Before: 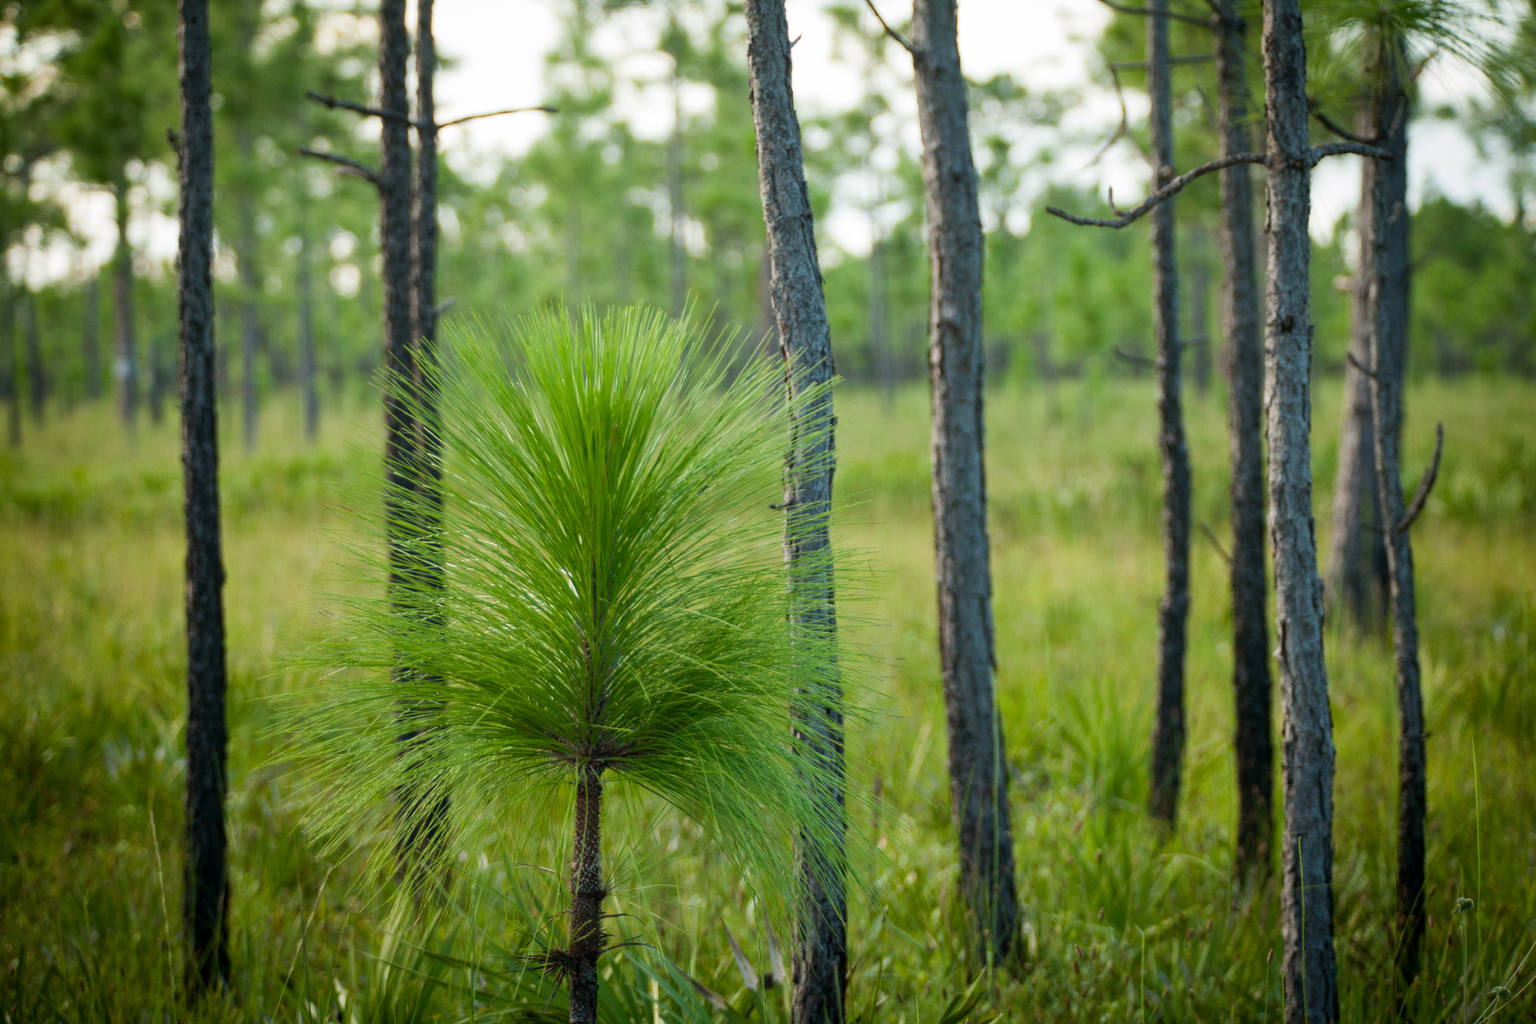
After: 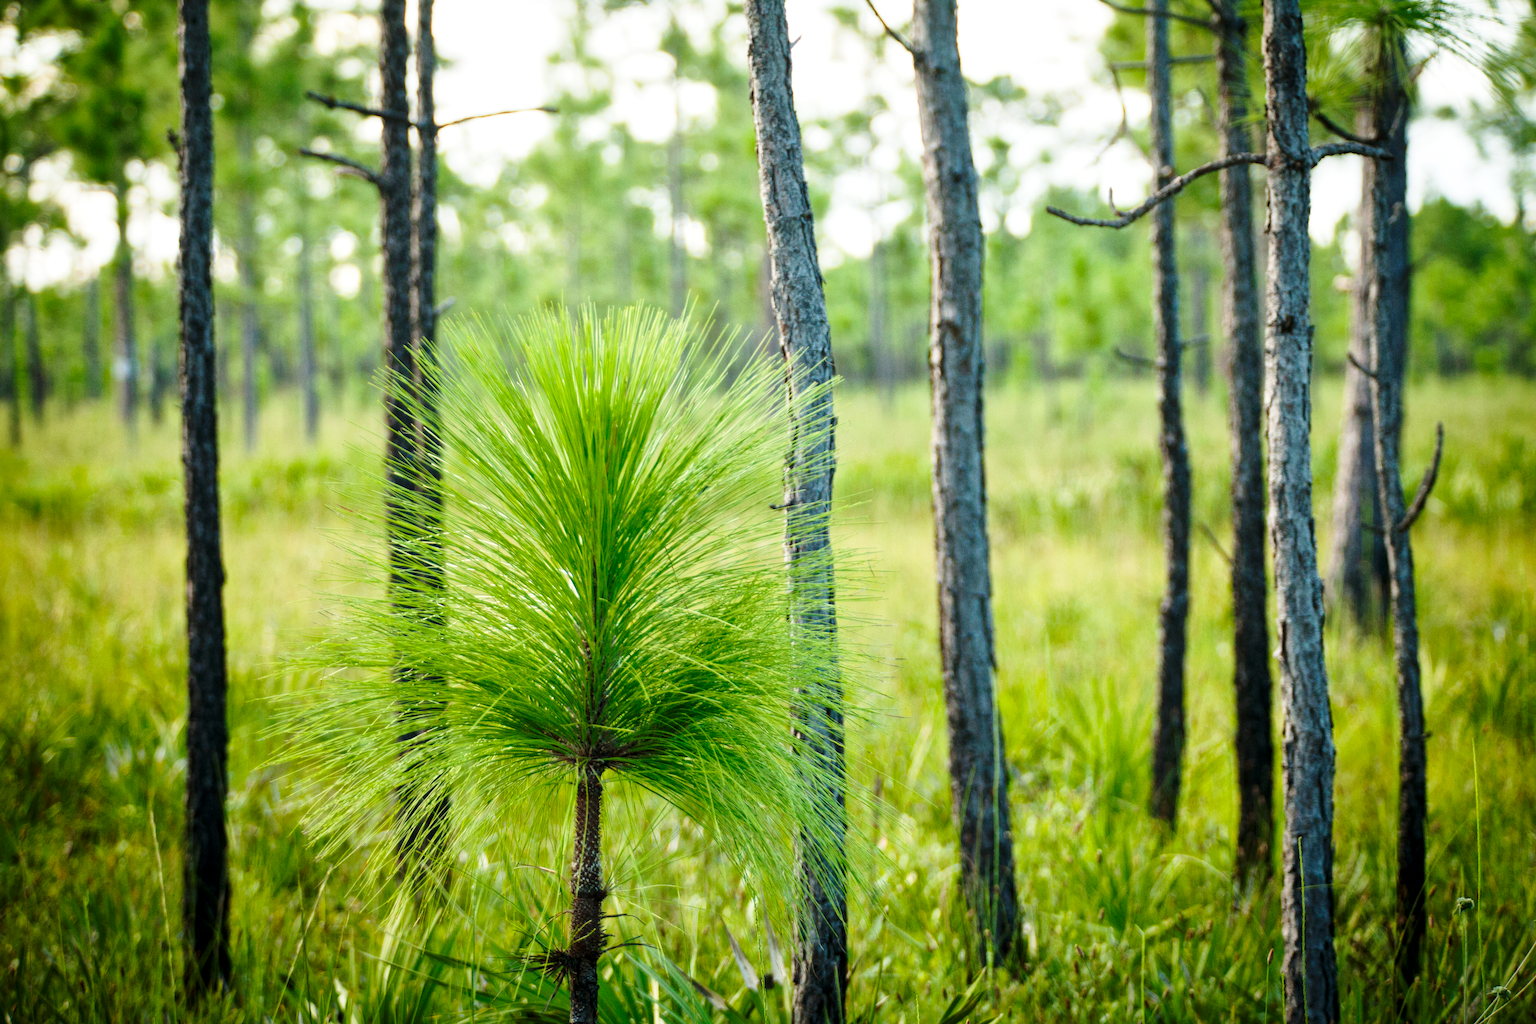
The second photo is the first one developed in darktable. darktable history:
base curve: curves: ch0 [(0, 0) (0.028, 0.03) (0.121, 0.232) (0.46, 0.748) (0.859, 0.968) (1, 1)], preserve colors none
local contrast: mode bilateral grid, contrast 20, coarseness 50, detail 129%, midtone range 0.2
